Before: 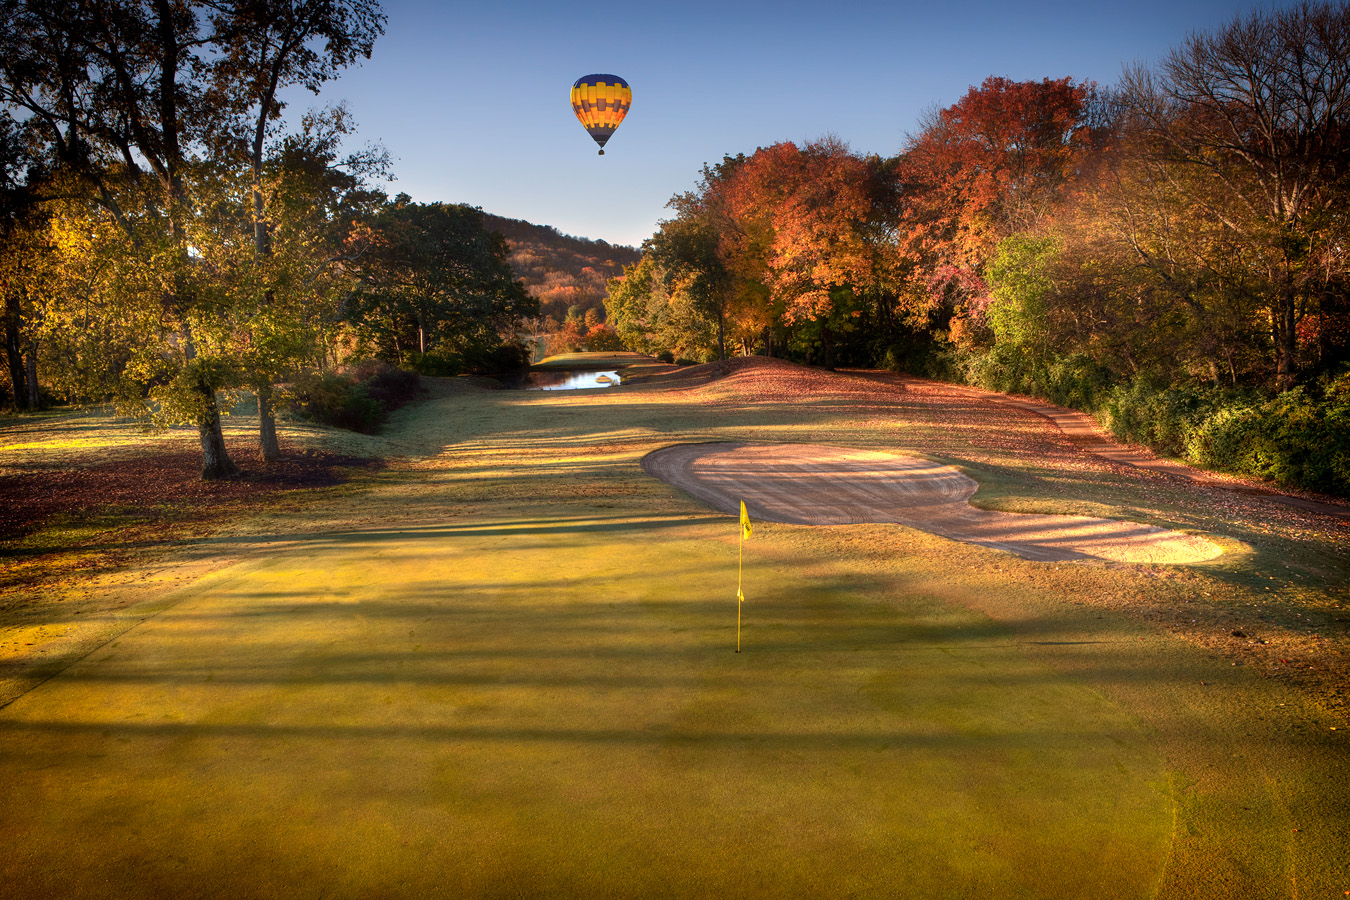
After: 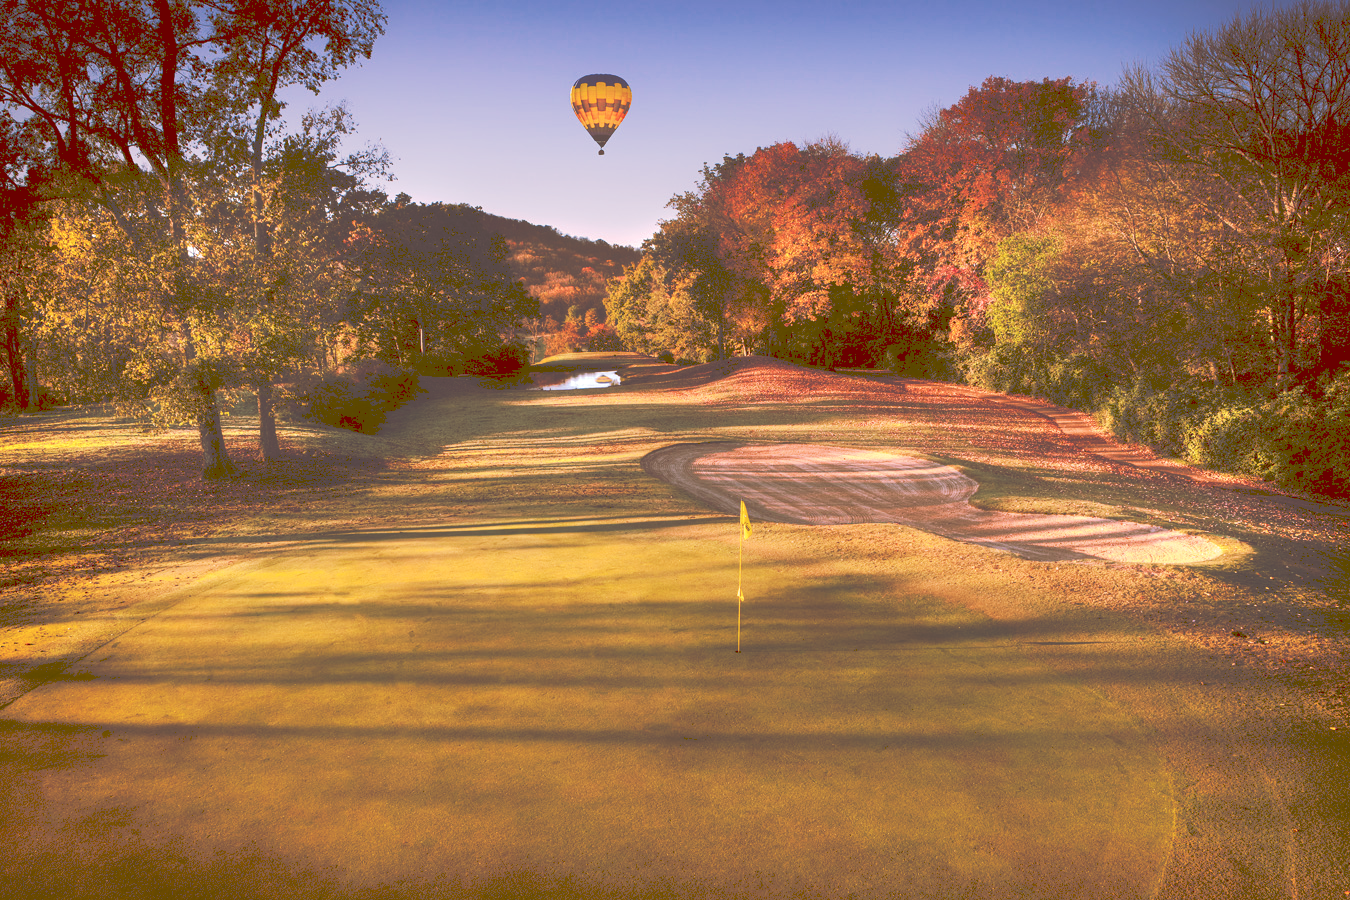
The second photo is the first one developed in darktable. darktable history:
tone curve: curves: ch0 [(0, 0) (0.003, 0.301) (0.011, 0.302) (0.025, 0.307) (0.044, 0.313) (0.069, 0.316) (0.1, 0.322) (0.136, 0.325) (0.177, 0.341) (0.224, 0.358) (0.277, 0.386) (0.335, 0.429) (0.399, 0.486) (0.468, 0.556) (0.543, 0.644) (0.623, 0.728) (0.709, 0.796) (0.801, 0.854) (0.898, 0.908) (1, 1)], preserve colors none
color look up table: target L [90.58, 82.55, 83.01, 74.12, 62.75, 63.44, 52.94, 53.59, 38.5, 37.43, 14.5, 200.95, 103.4, 80.14, 70.04, 68.74, 66.08, 64.06, 59.84, 49.48, 45.39, 41.72, 40.76, 33.93, 27.64, 30.2, 16.65, 14.37, 90.56, 79.01, 76.2, 66.08, 71.2, 57.39, 58.99, 43.47, 48.35, 51.6, 45.71, 34.95, 15.33, 11.05, 89.15, 84.09, 63.38, 62.14, 62.8, 29.93, 6.64], target a [-5.392, -52.37, -0.136, -42.15, -34.43, -0.798, -14.75, -26.08, -25.39, -4.722, 4.432, 0, 0, 33.89, 48.01, 32.78, 42.95, 32.44, 19.37, 67.88, 73.76, 43.09, 33.1, 47.45, 57.45, 12.5, 51.82, 43.79, 14.73, 17, 38.52, 12.45, 59.9, 9.519, 76.03, 72.02, 53.75, 24.33, 26.51, 61.72, 23.16, 38.46, -8.823, -29.51, -14.45, -0.038, -5.353, -7.761, 26.61], target b [83.23, 54, 33.43, 14.73, 68.49, 70.17, 29.88, 5.953, 65.52, 63.72, 24.3, -0.001, -0.002, 17.43, -1.686, 77.36, 49.6, 38.6, 13.58, 82.31, 11.58, 9.468, 69.45, 55.17, 46.95, 31.26, 27.78, 24.08, -3.957, -8.077, -27.99, -35.25, -37.26, -10.41, -39.91, -7.823, -19.45, -23.39, -75.72, -58.48, -18.33, -38.75, -5.846, -10.23, -38.16, -49.66, -12.29, -0.876, 10.71], num patches 49
